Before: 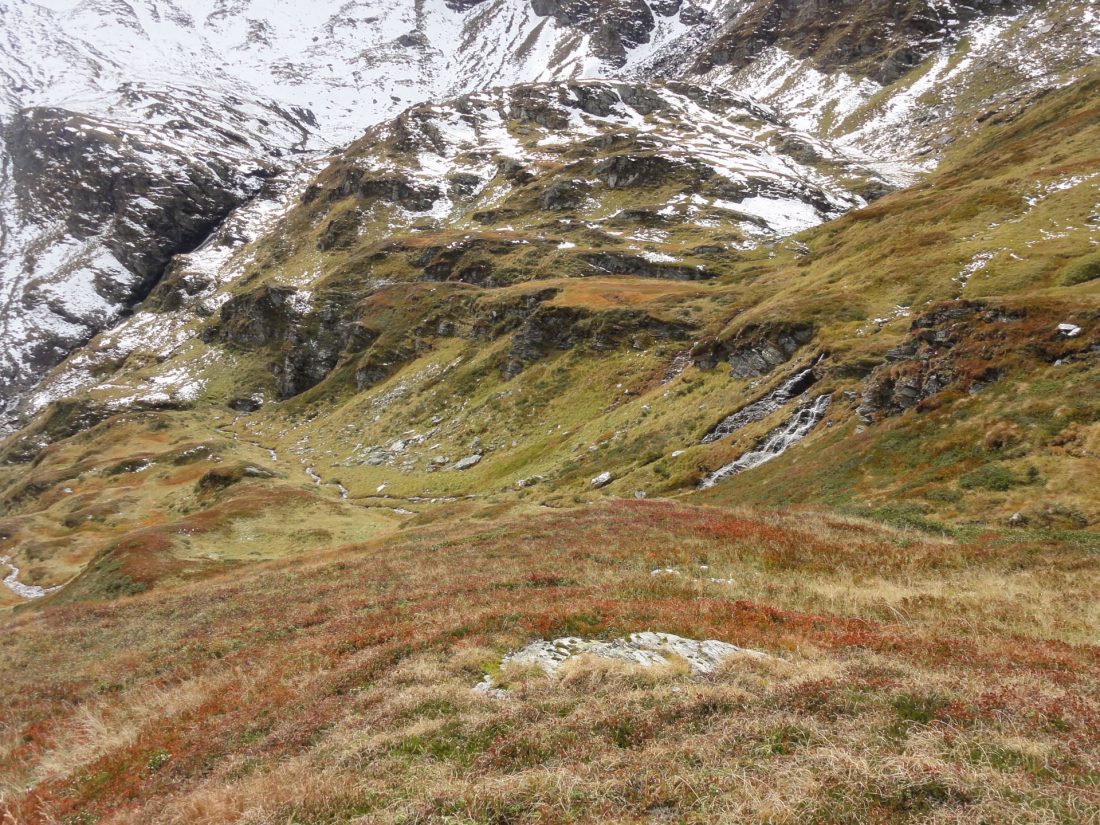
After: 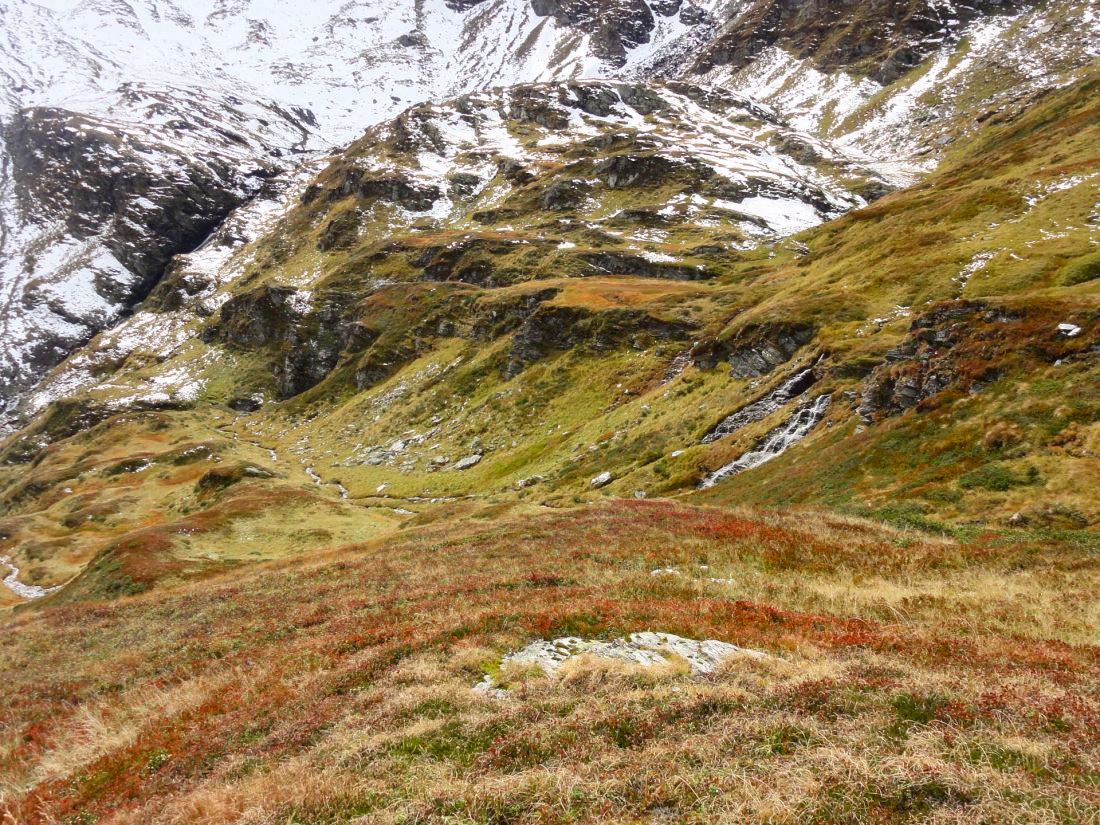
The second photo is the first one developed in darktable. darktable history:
contrast brightness saturation: contrast 0.172, saturation 0.298
